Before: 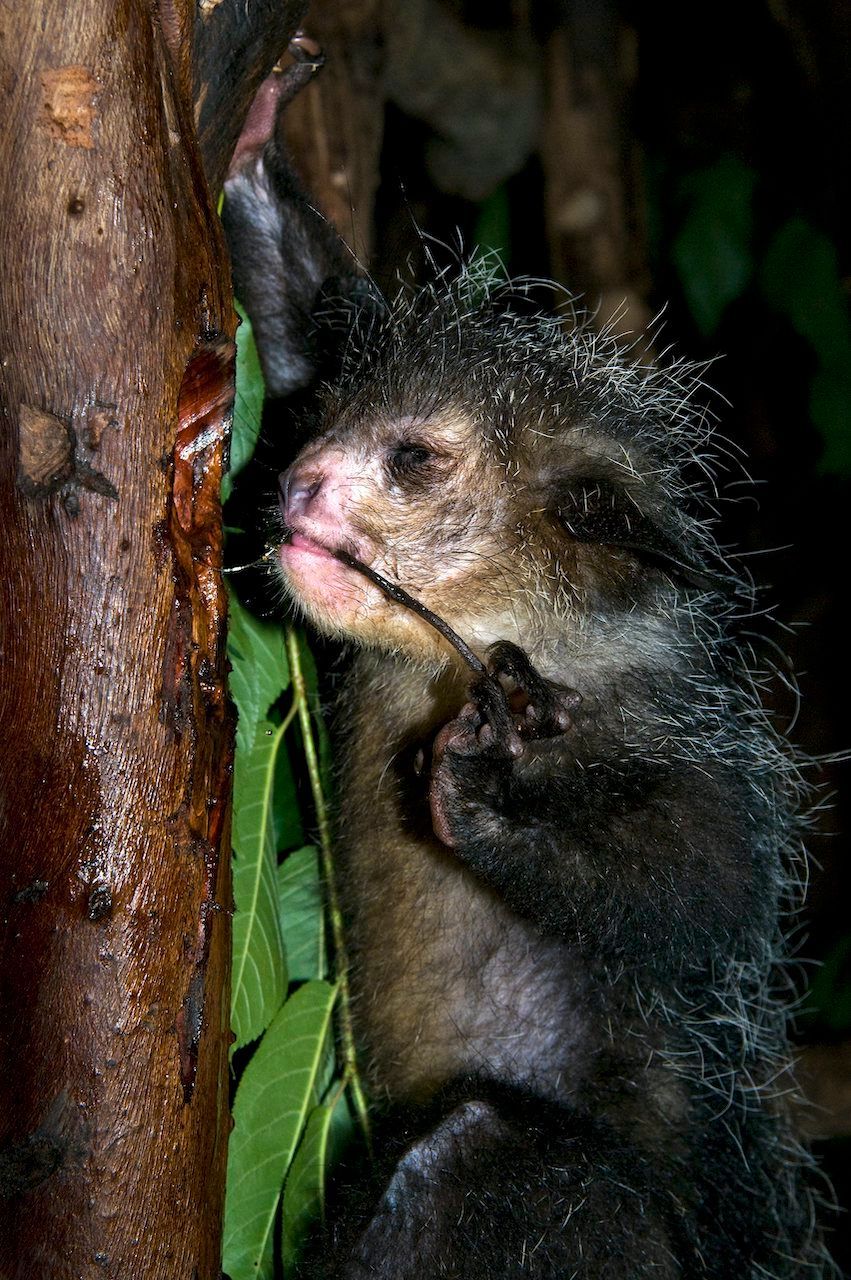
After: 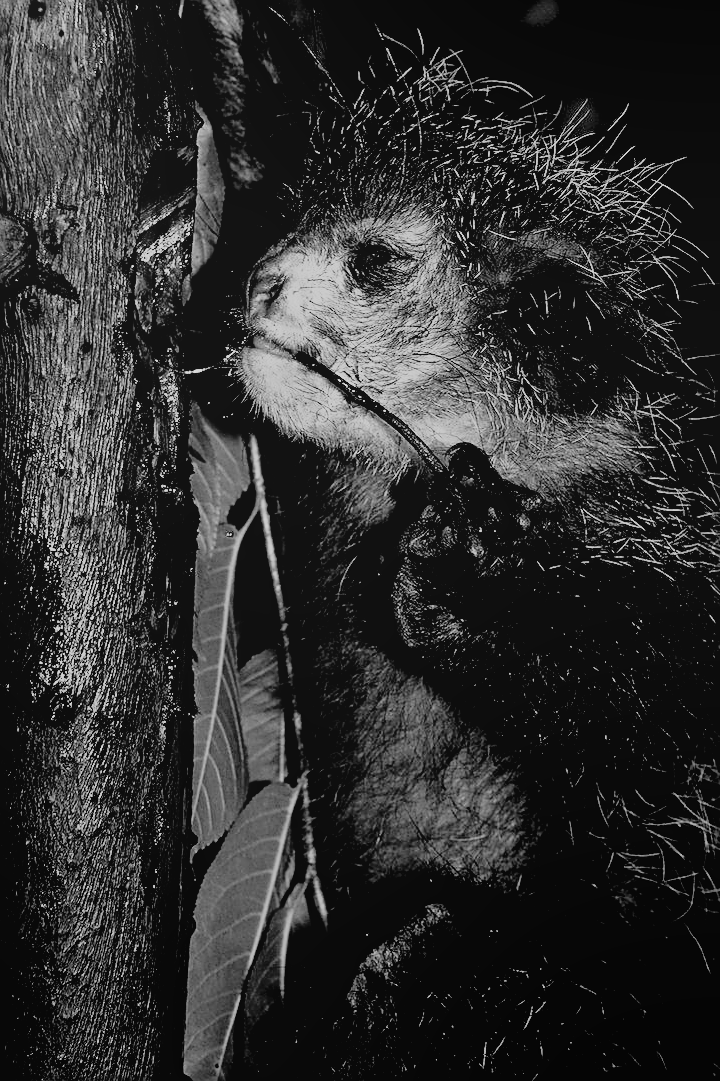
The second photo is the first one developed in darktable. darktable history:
exposure: black level correction 0.045, exposure -0.231 EV, compensate exposure bias true, compensate highlight preservation false
crop and rotate: left 4.617%, top 15.512%, right 10.662%
color balance rgb: power › hue 206.85°, perceptual saturation grading › global saturation 34.732%, perceptual saturation grading › highlights -29.9%, perceptual saturation grading › shadows 34.609%
local contrast: detail 70%
sharpen: amount 0.588
base curve: curves: ch0 [(0, 0) (0.028, 0.03) (0.121, 0.232) (0.46, 0.748) (0.859, 0.968) (1, 1)], preserve colors none
color zones: curves: ch1 [(0, -0.394) (0.143, -0.394) (0.286, -0.394) (0.429, -0.392) (0.571, -0.391) (0.714, -0.391) (0.857, -0.391) (1, -0.394)]
